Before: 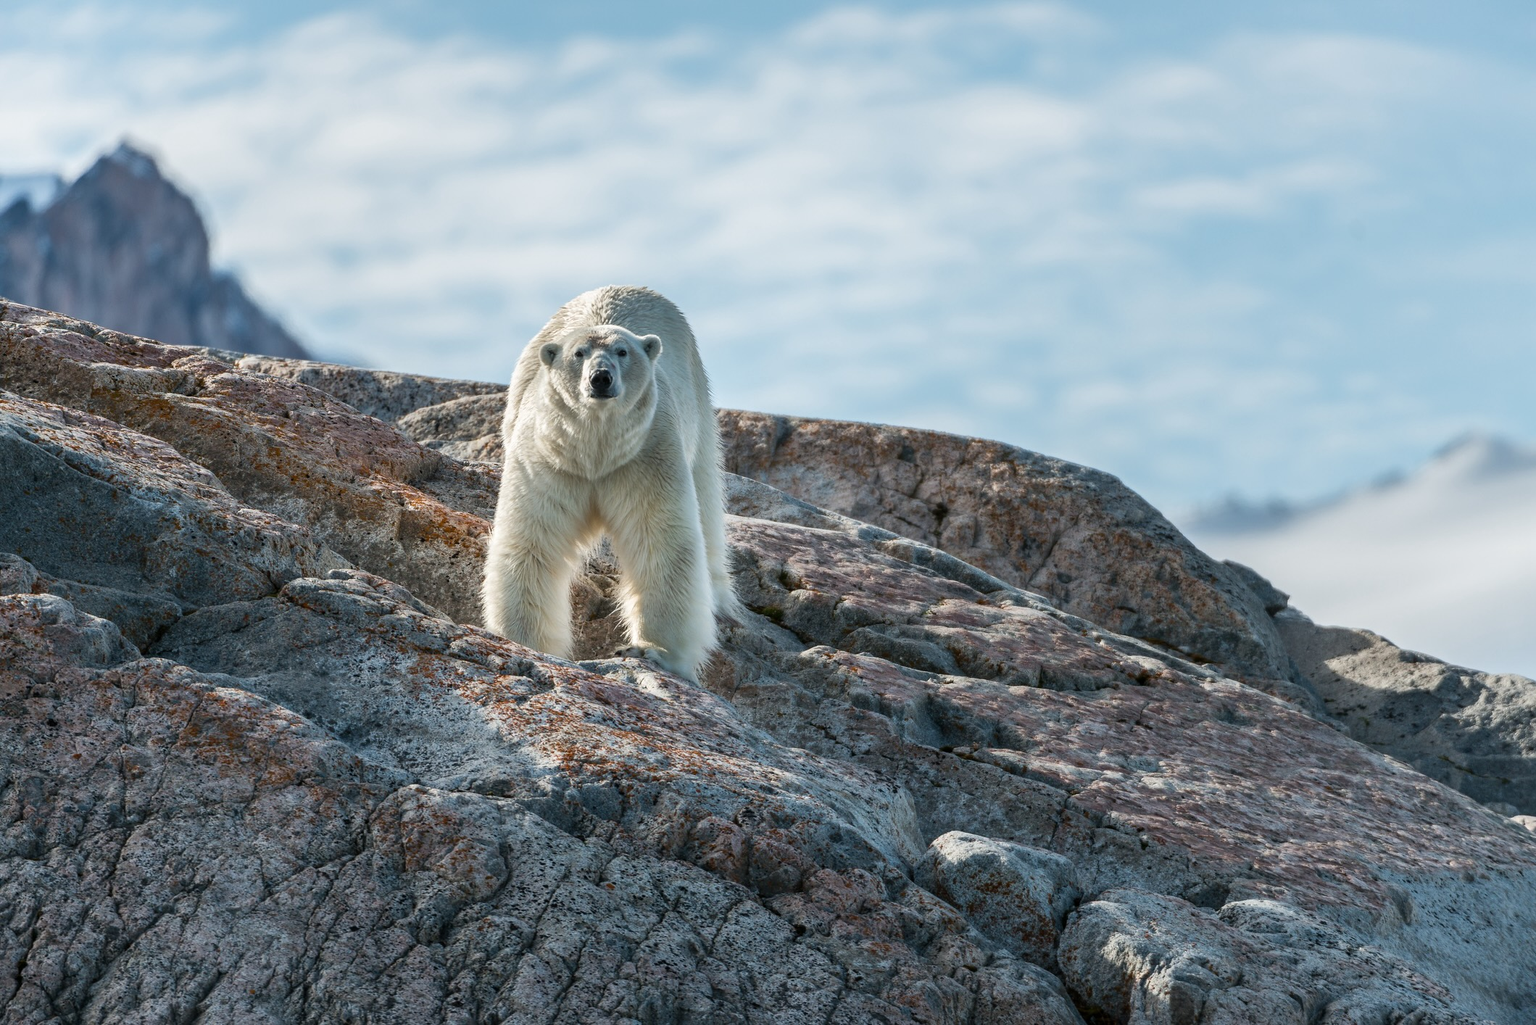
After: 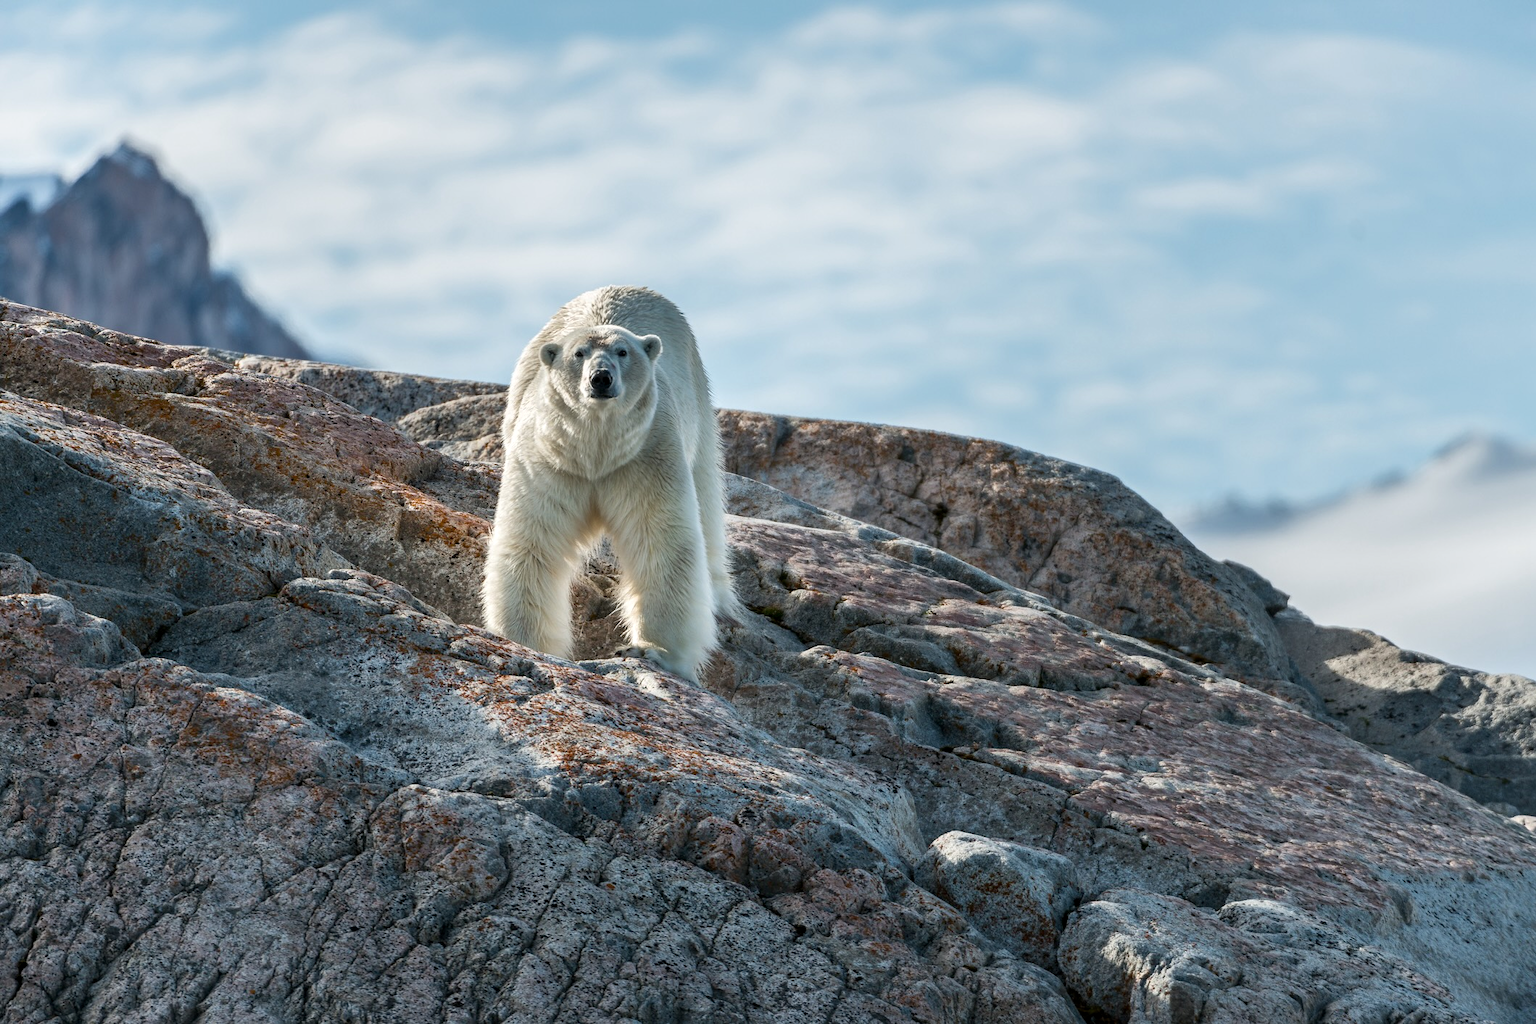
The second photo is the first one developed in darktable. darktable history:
contrast equalizer: octaves 7, y [[0.515 ×6], [0.507 ×6], [0.425 ×6], [0 ×6], [0 ×6]]
